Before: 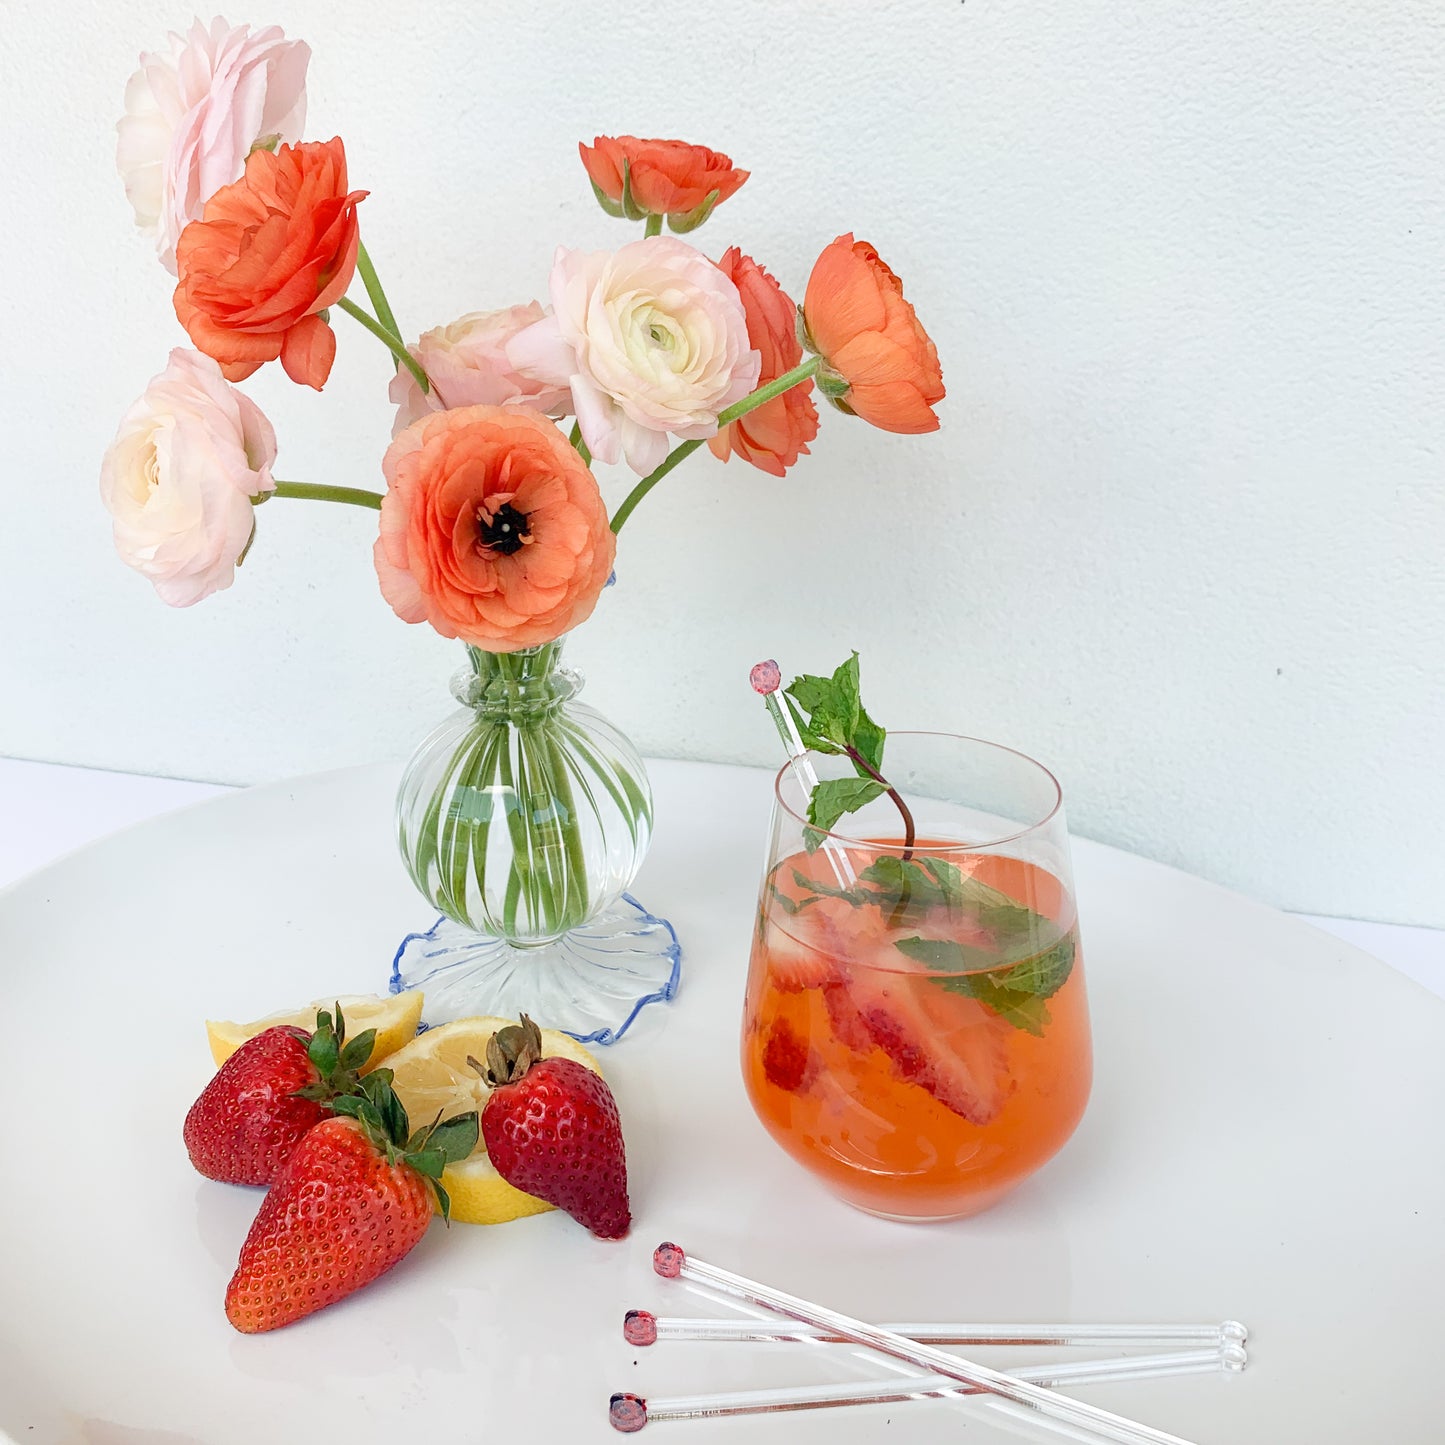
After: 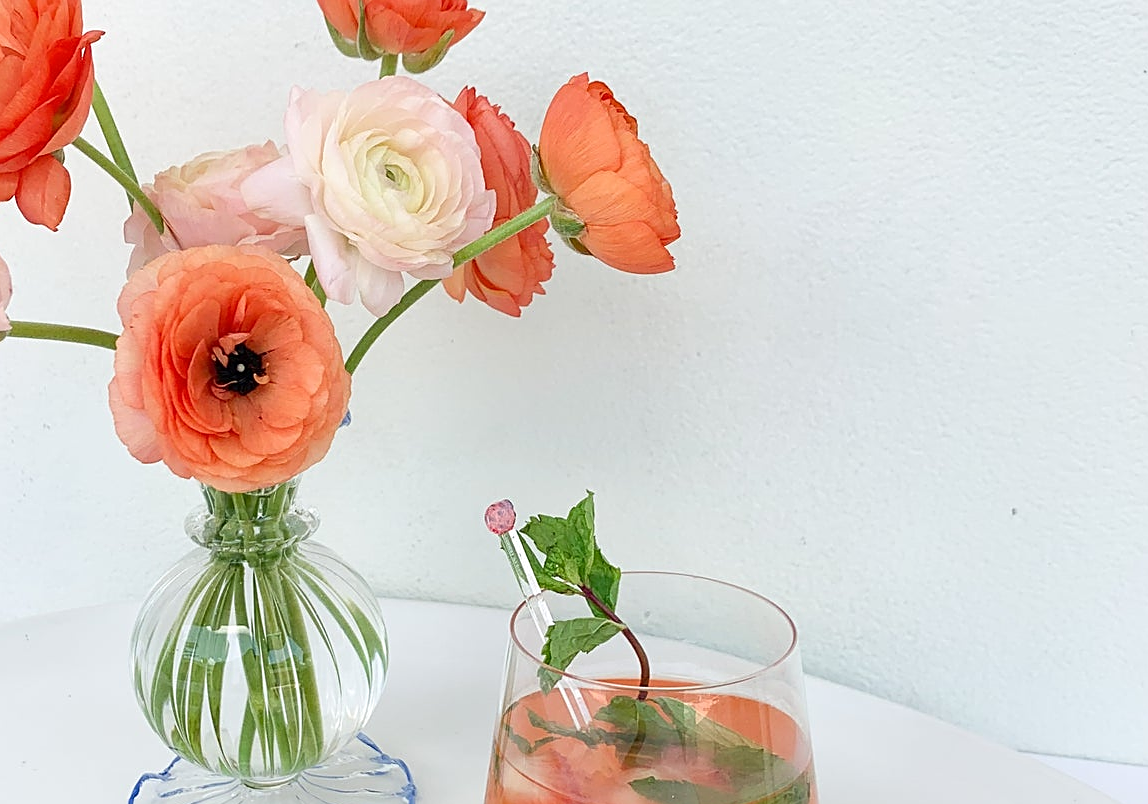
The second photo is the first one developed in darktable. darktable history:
crop: left 18.38%, top 11.092%, right 2.134%, bottom 33.217%
local contrast: mode bilateral grid, contrast 15, coarseness 36, detail 105%, midtone range 0.2
sharpen: on, module defaults
